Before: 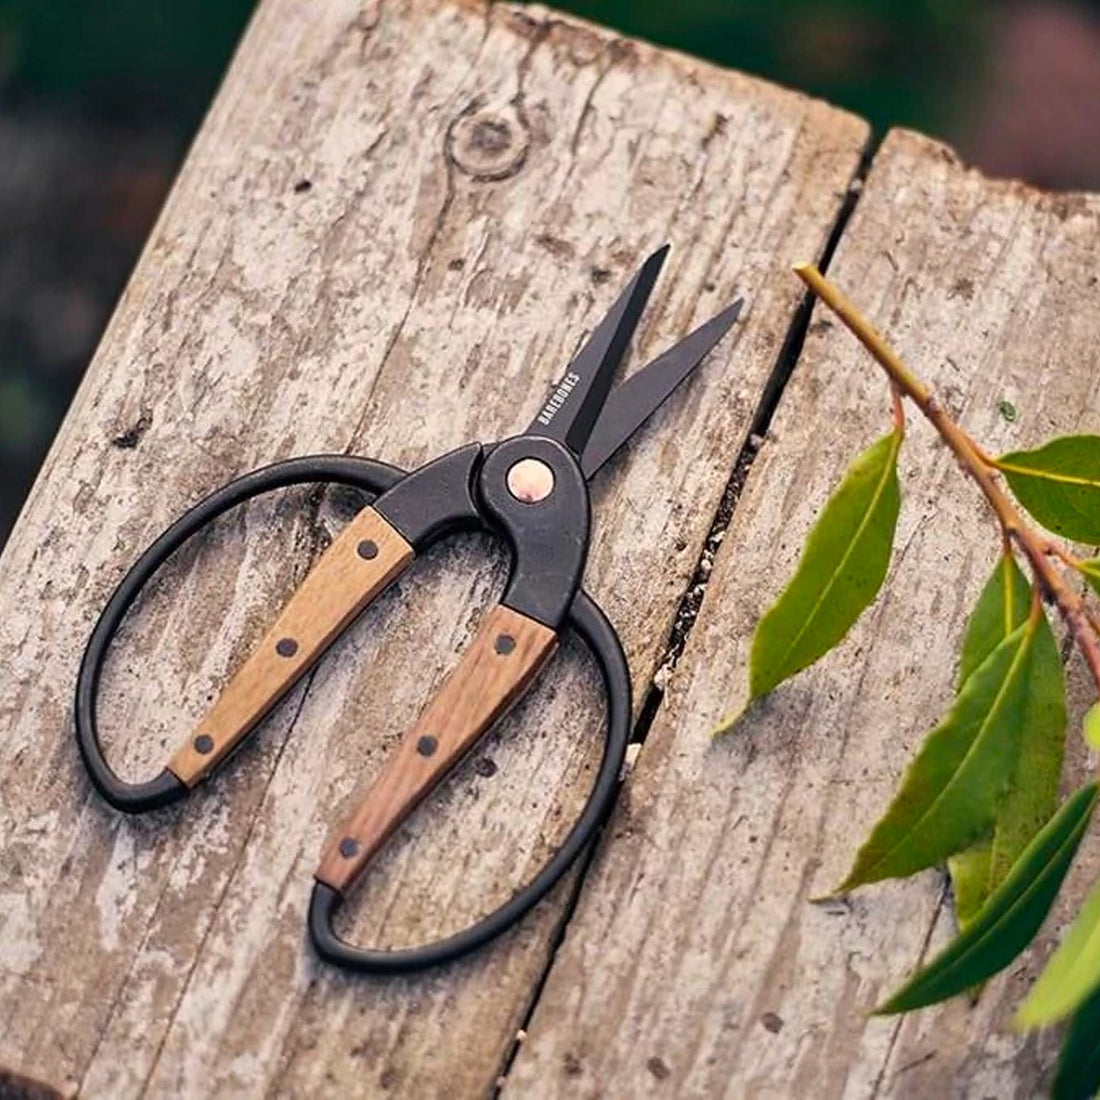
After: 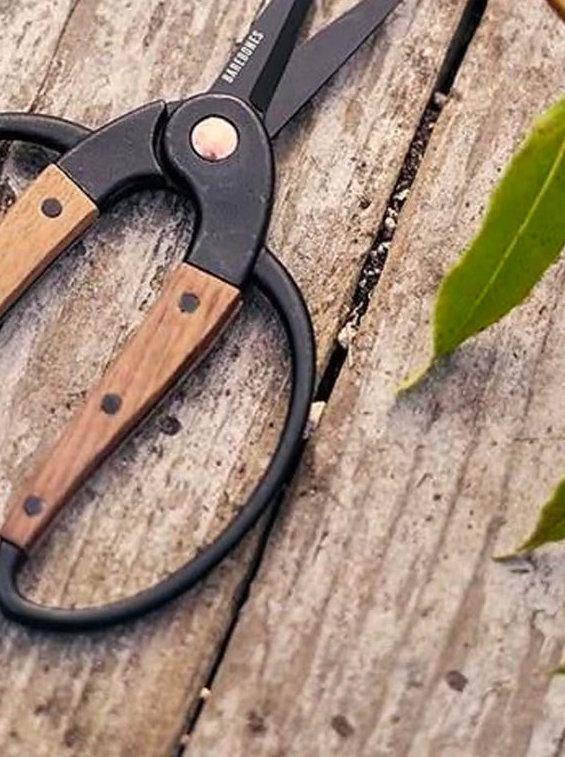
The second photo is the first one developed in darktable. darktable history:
shadows and highlights: radius 125.16, shadows 30.37, highlights -31.1, highlights color adjustment 31.91%, low approximation 0.01, soften with gaussian
tone equalizer: edges refinement/feathering 500, mask exposure compensation -1.57 EV, preserve details no
crop and rotate: left 28.818%, top 31.153%, right 19.804%
